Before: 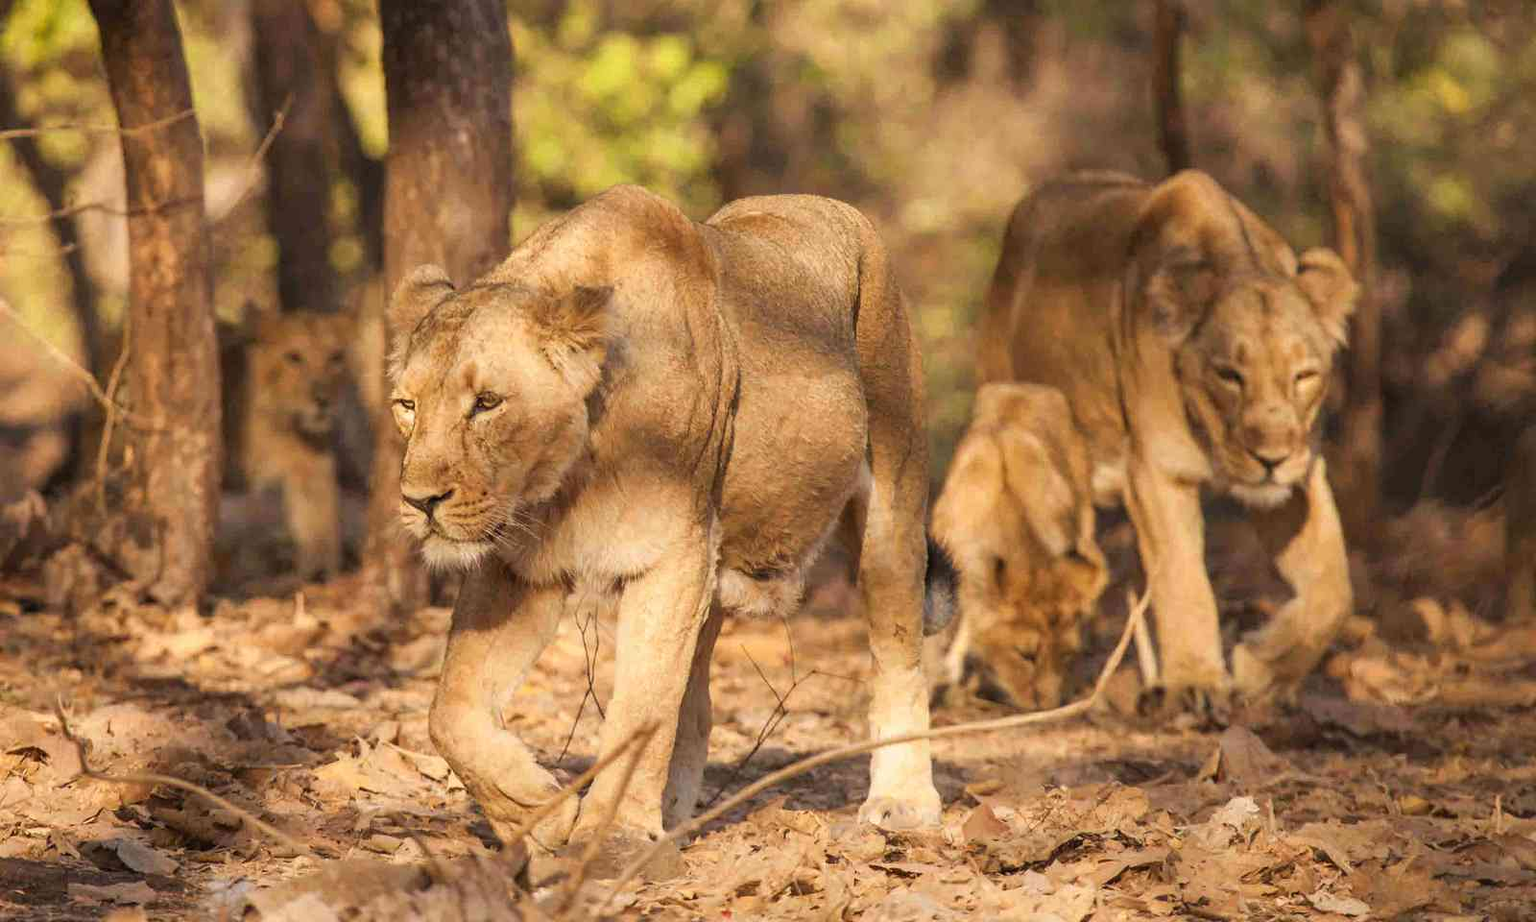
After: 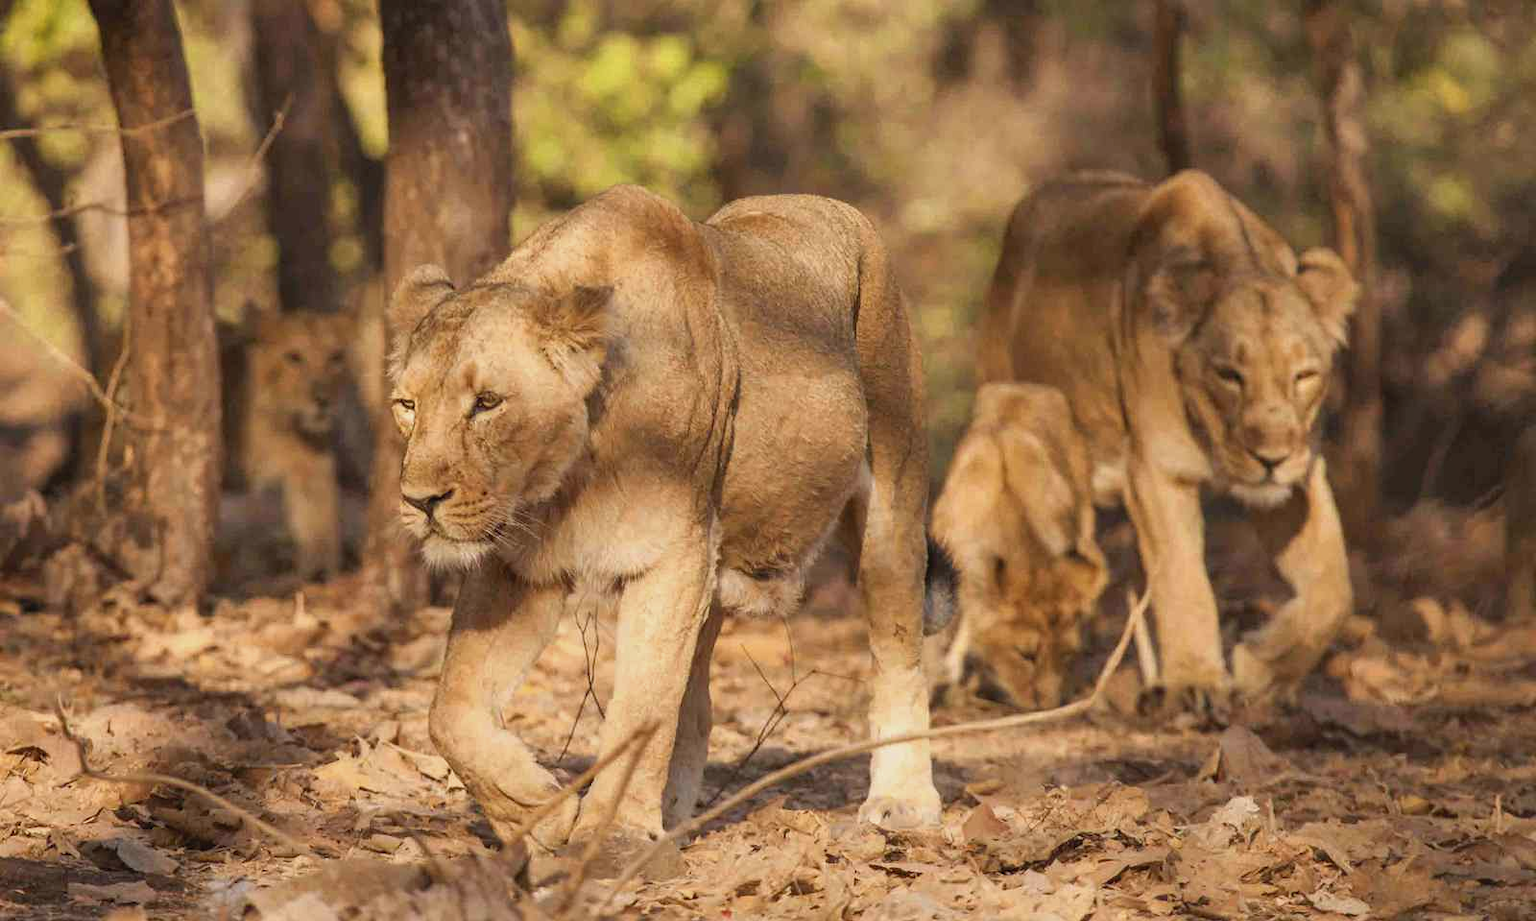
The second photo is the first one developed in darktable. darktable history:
exposure: black level correction 0.001, compensate highlight preservation false
contrast brightness saturation: contrast -0.087, brightness -0.037, saturation -0.113
shadows and highlights: shadows 36.44, highlights -27.48, soften with gaussian
